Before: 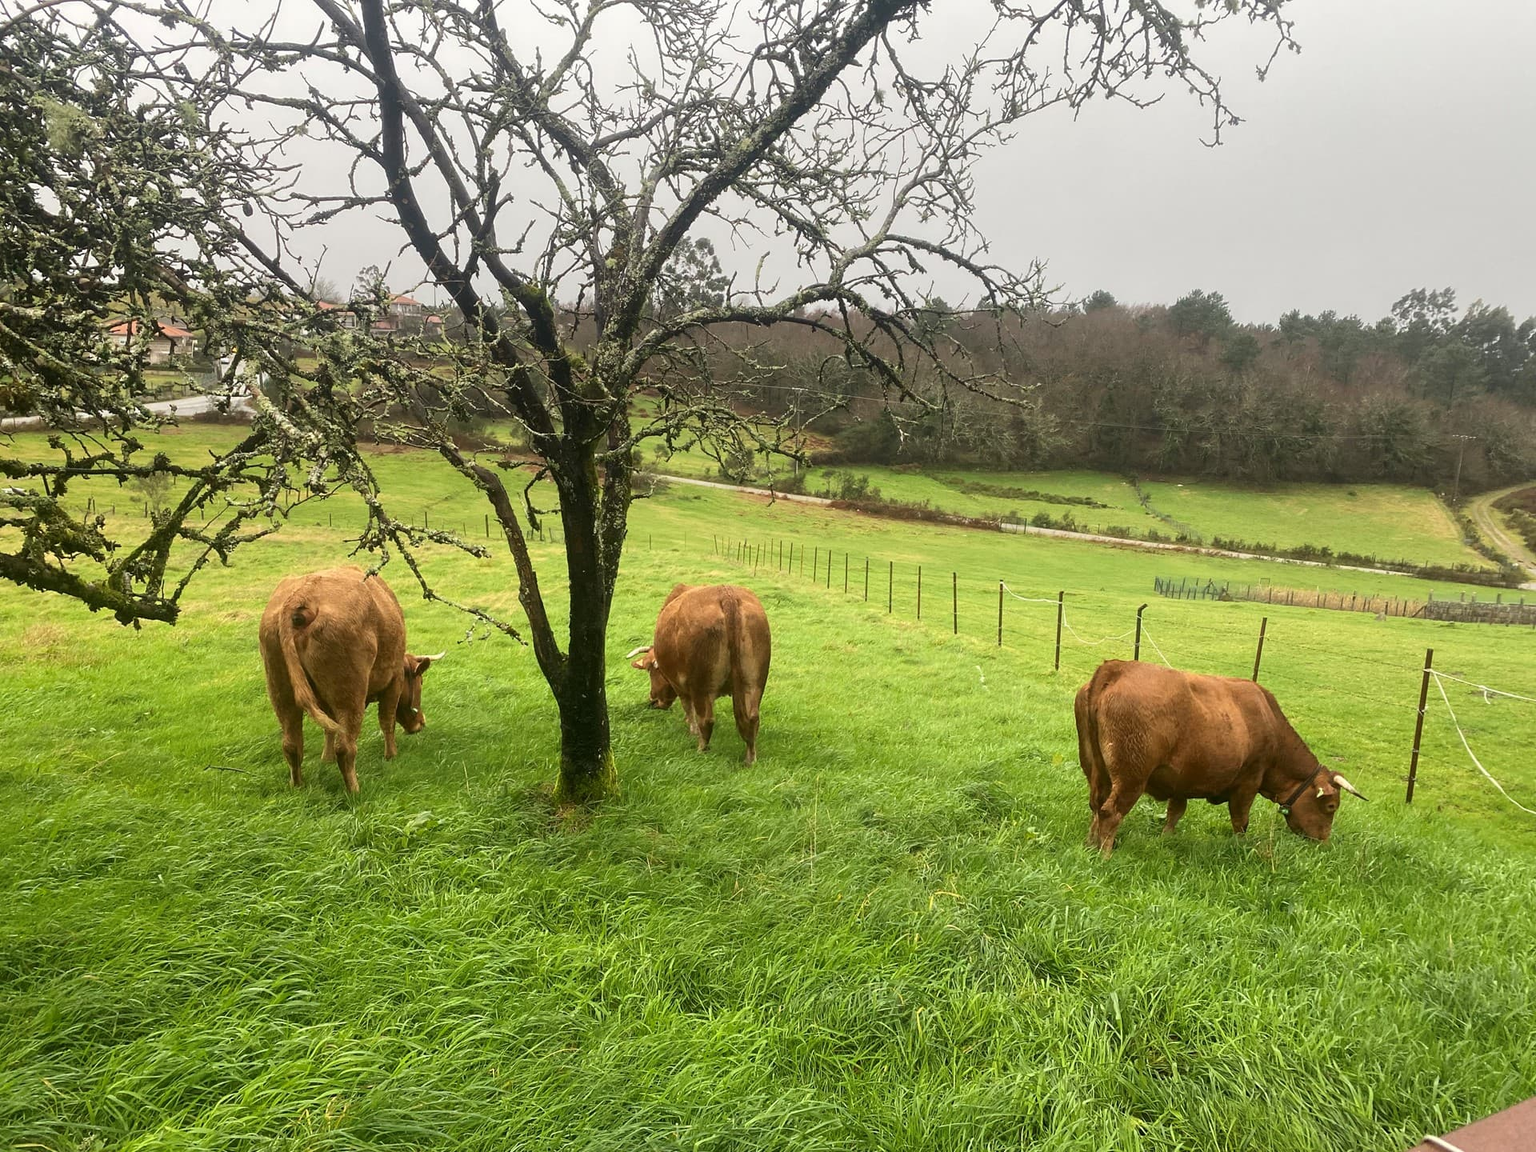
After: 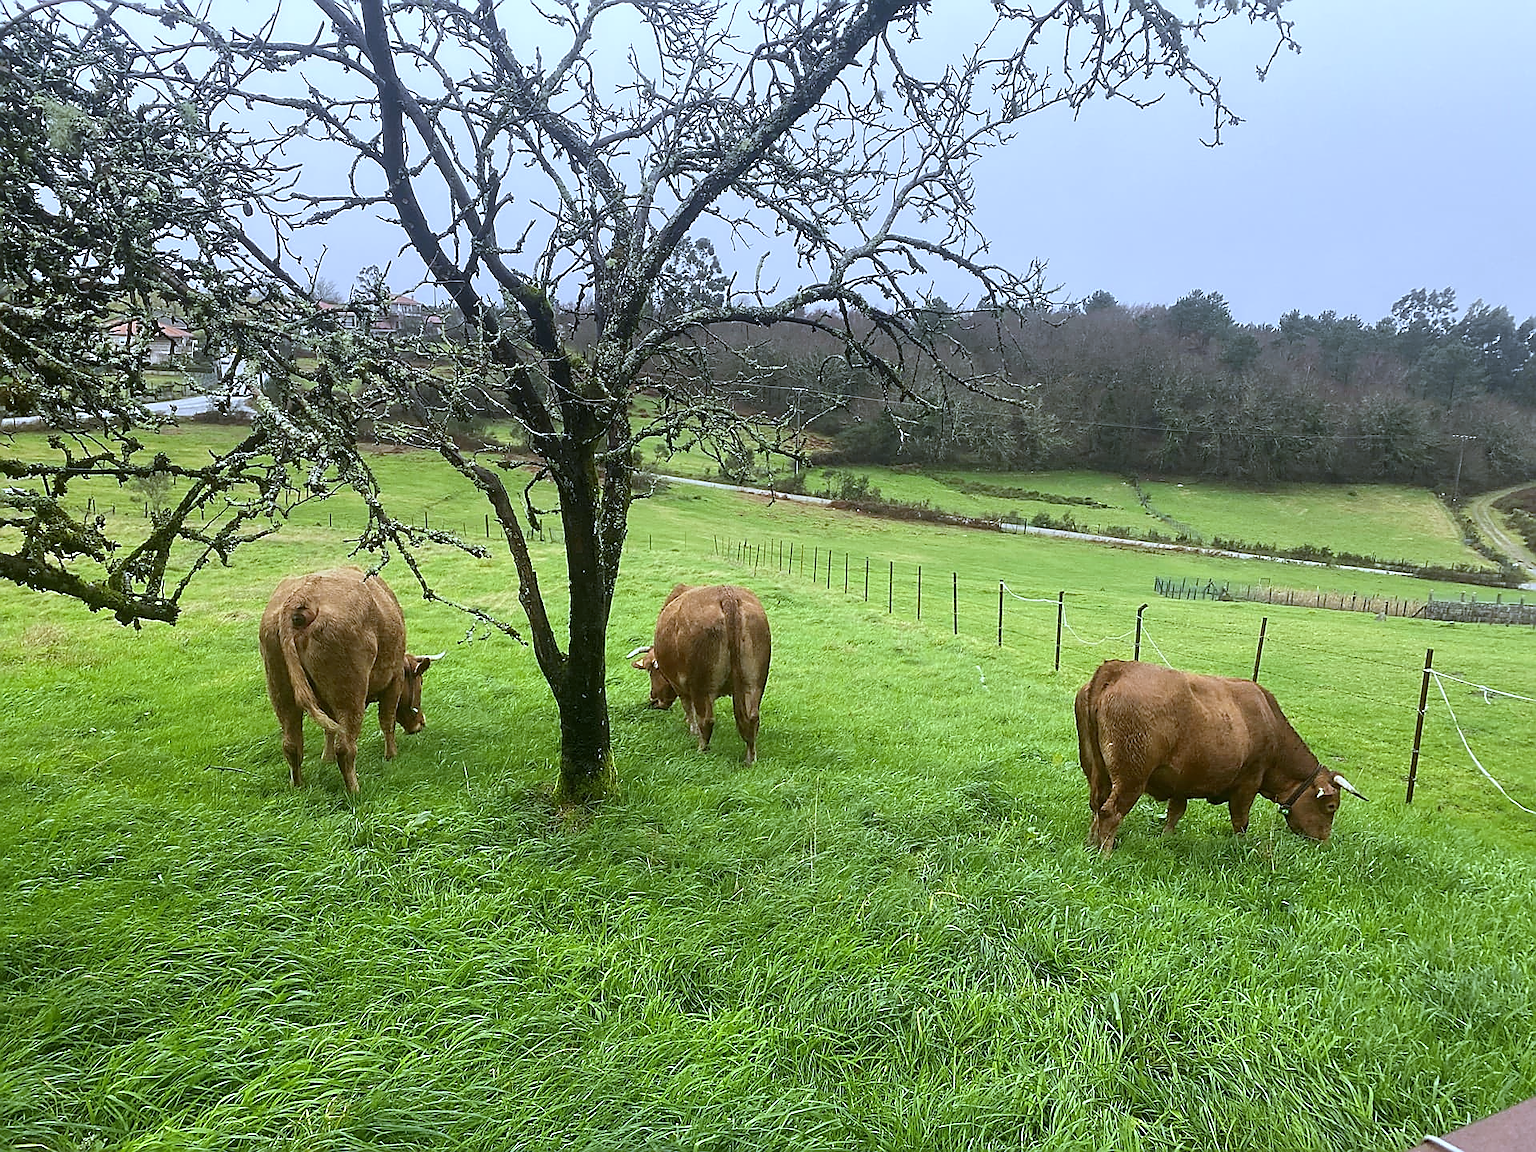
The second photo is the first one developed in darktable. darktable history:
sharpen: radius 1.4, amount 1.25, threshold 0.7
white balance: red 0.871, blue 1.249
